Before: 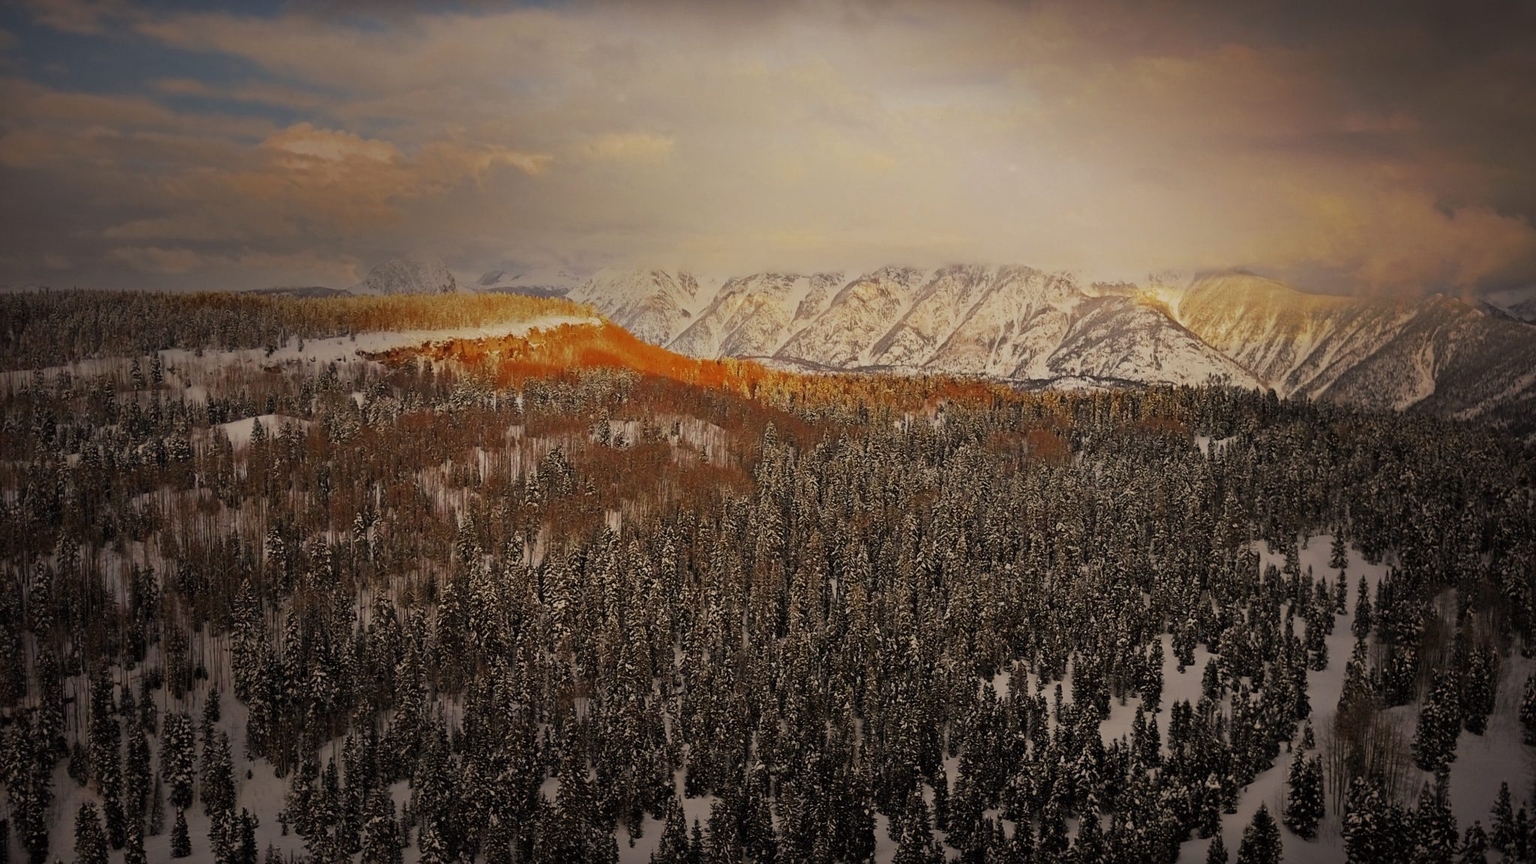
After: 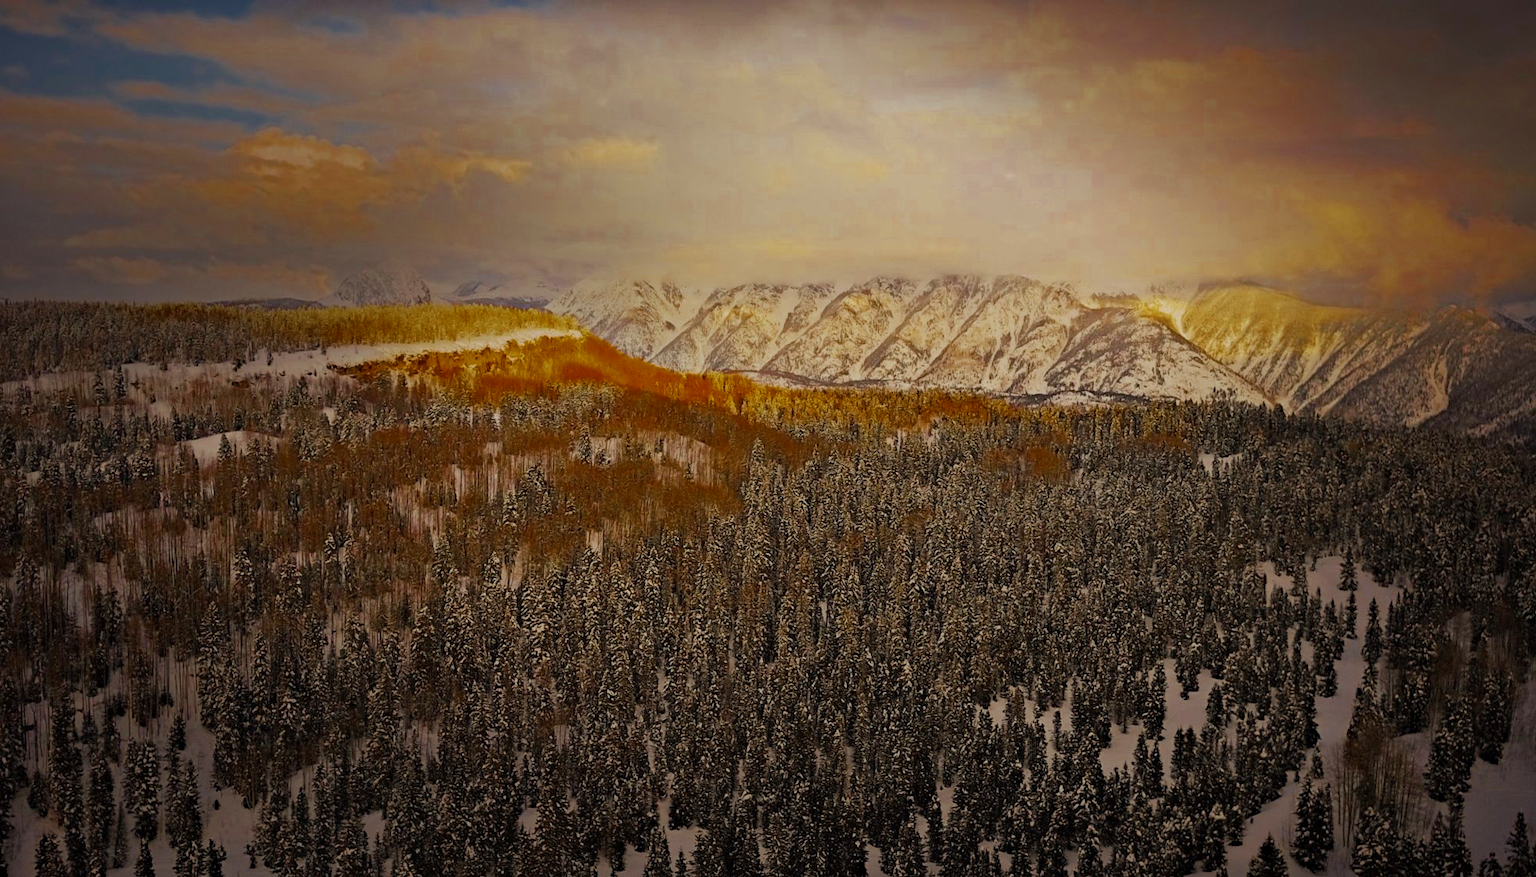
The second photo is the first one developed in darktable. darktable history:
crop and rotate: left 2.701%, right 1.045%, bottom 2.204%
haze removal: compatibility mode true, adaptive false
color zones: curves: ch0 [(0, 0.5) (0.125, 0.4) (0.25, 0.5) (0.375, 0.4) (0.5, 0.4) (0.625, 0.35) (0.75, 0.35) (0.875, 0.5)]; ch1 [(0, 0.35) (0.125, 0.45) (0.25, 0.35) (0.375, 0.35) (0.5, 0.35) (0.625, 0.35) (0.75, 0.45) (0.875, 0.35)]; ch2 [(0, 0.6) (0.125, 0.5) (0.25, 0.5) (0.375, 0.6) (0.5, 0.6) (0.625, 0.5) (0.75, 0.5) (0.875, 0.5)]
color balance rgb: linear chroma grading › global chroma 5.968%, perceptual saturation grading › global saturation 25.54%, global vibrance 41.352%
